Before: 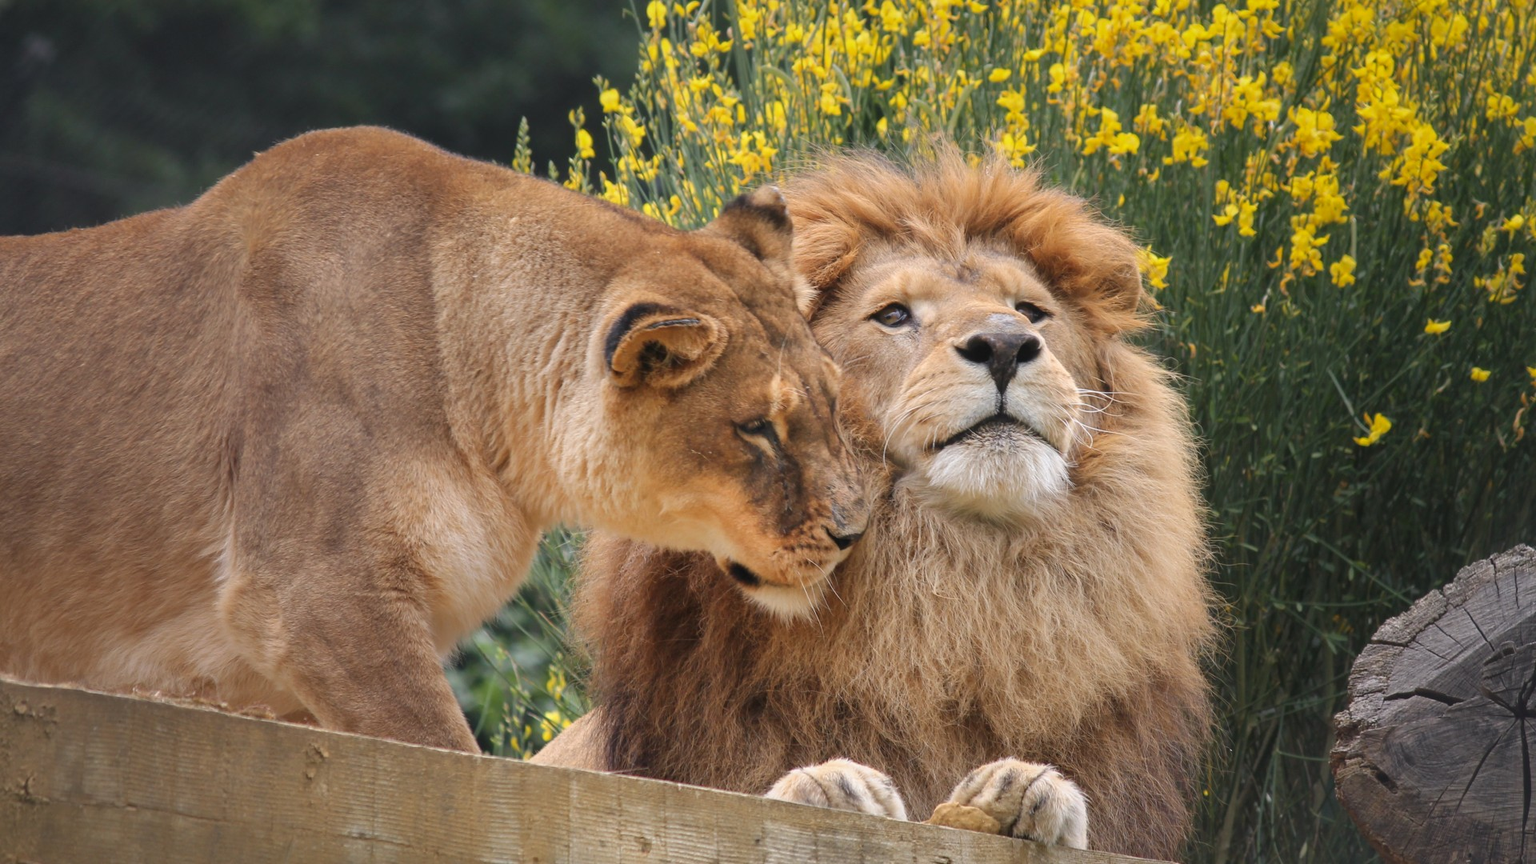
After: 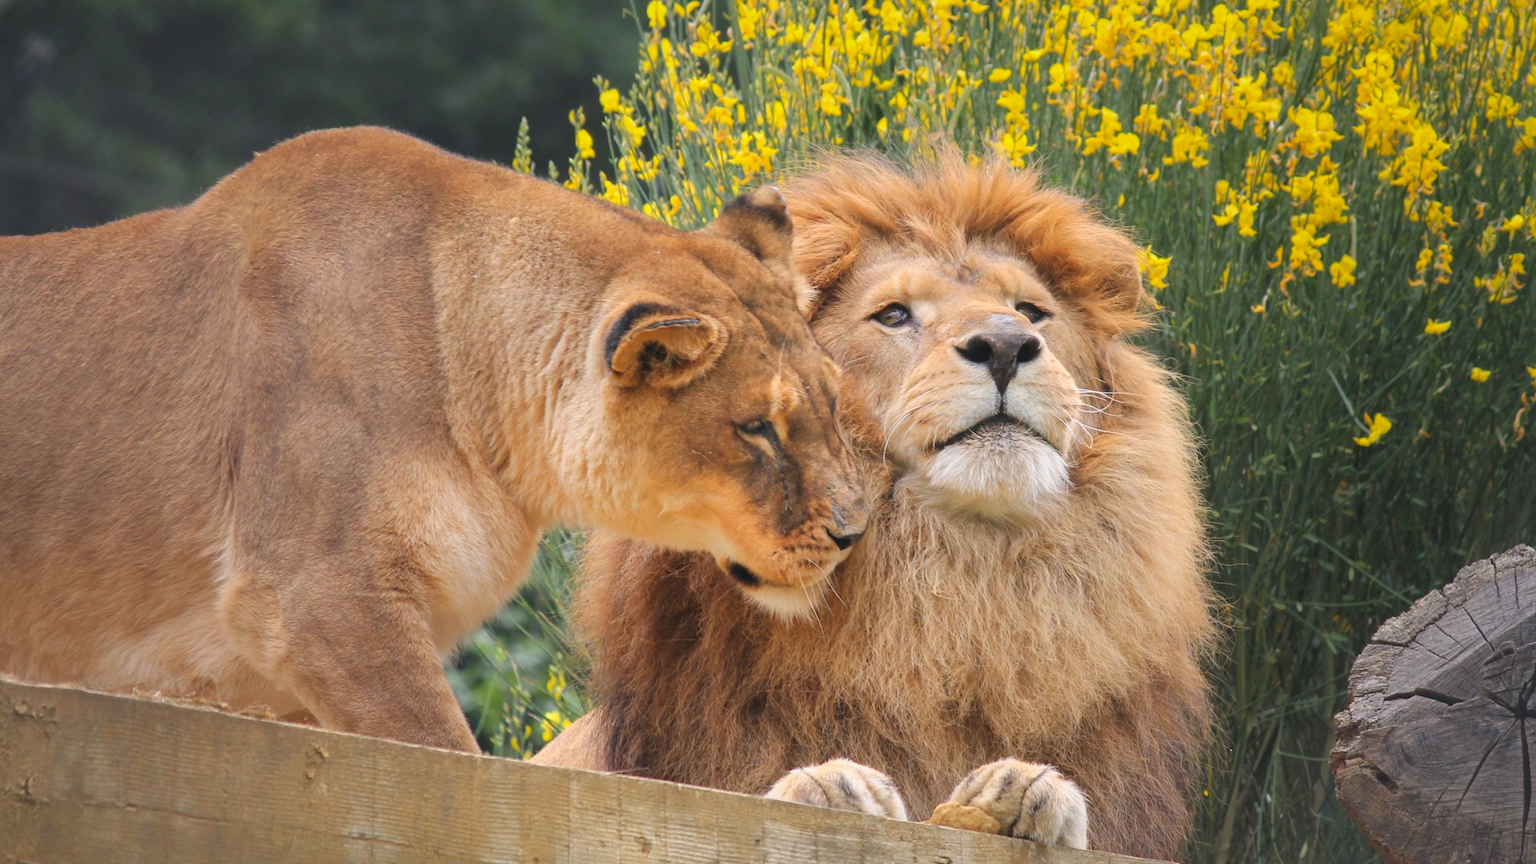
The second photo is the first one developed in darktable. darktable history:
contrast brightness saturation: brightness 0.091, saturation 0.195
